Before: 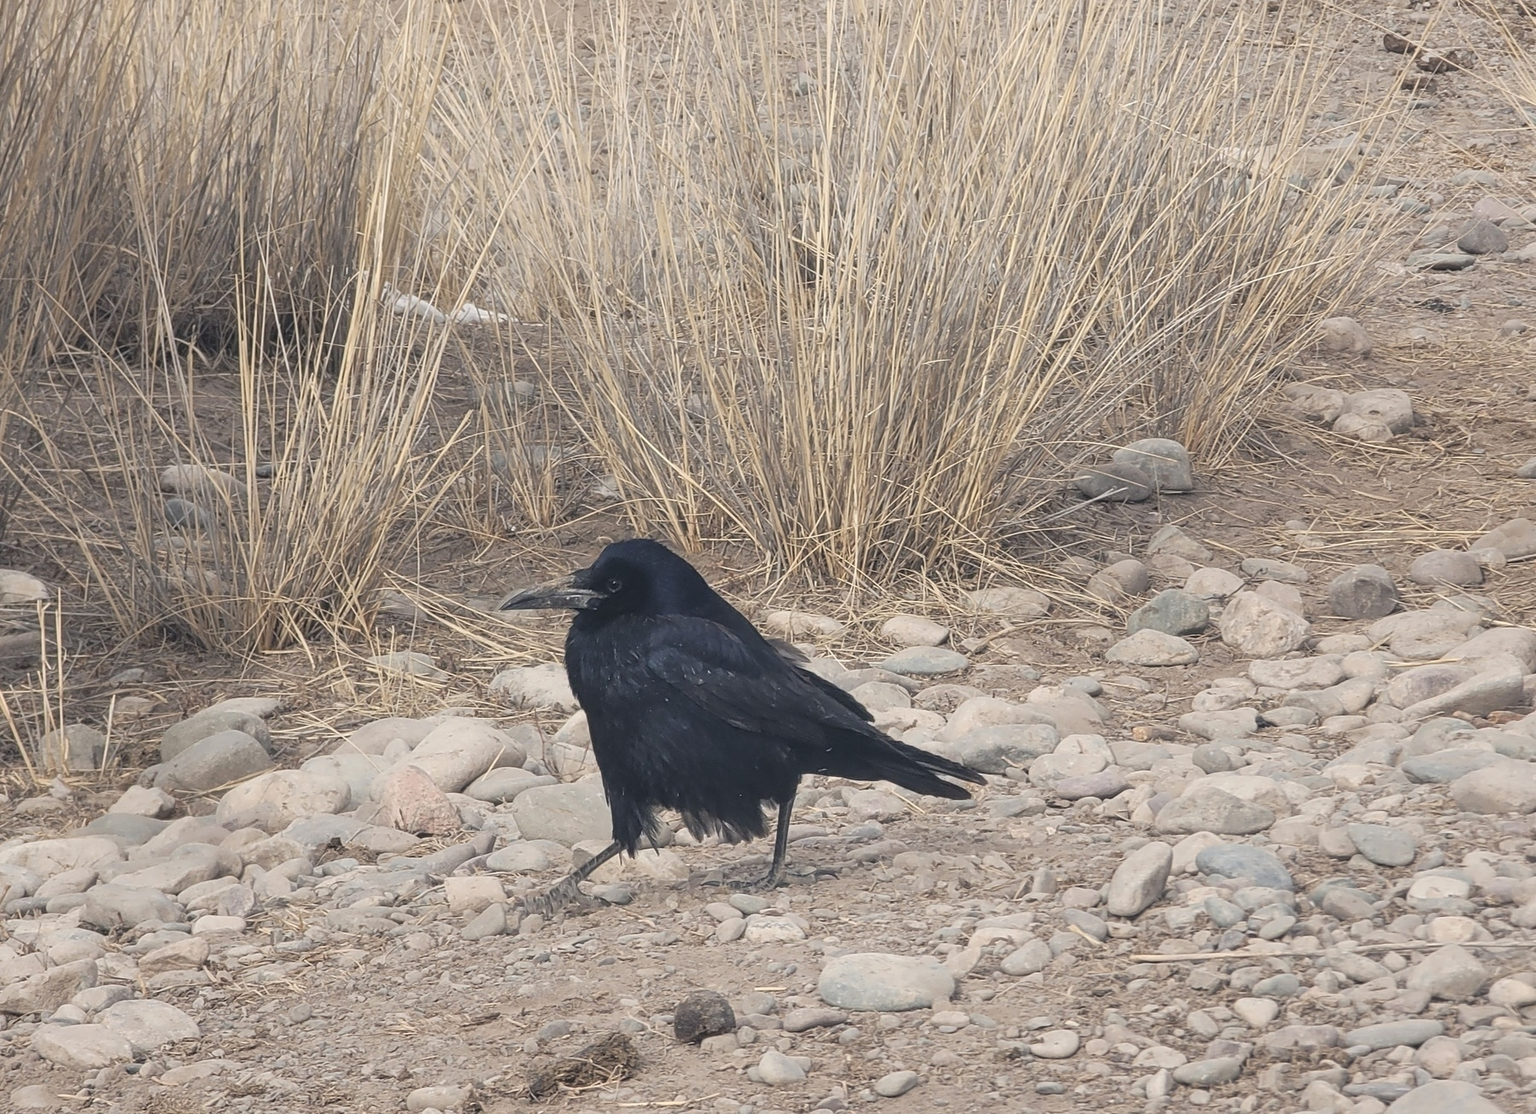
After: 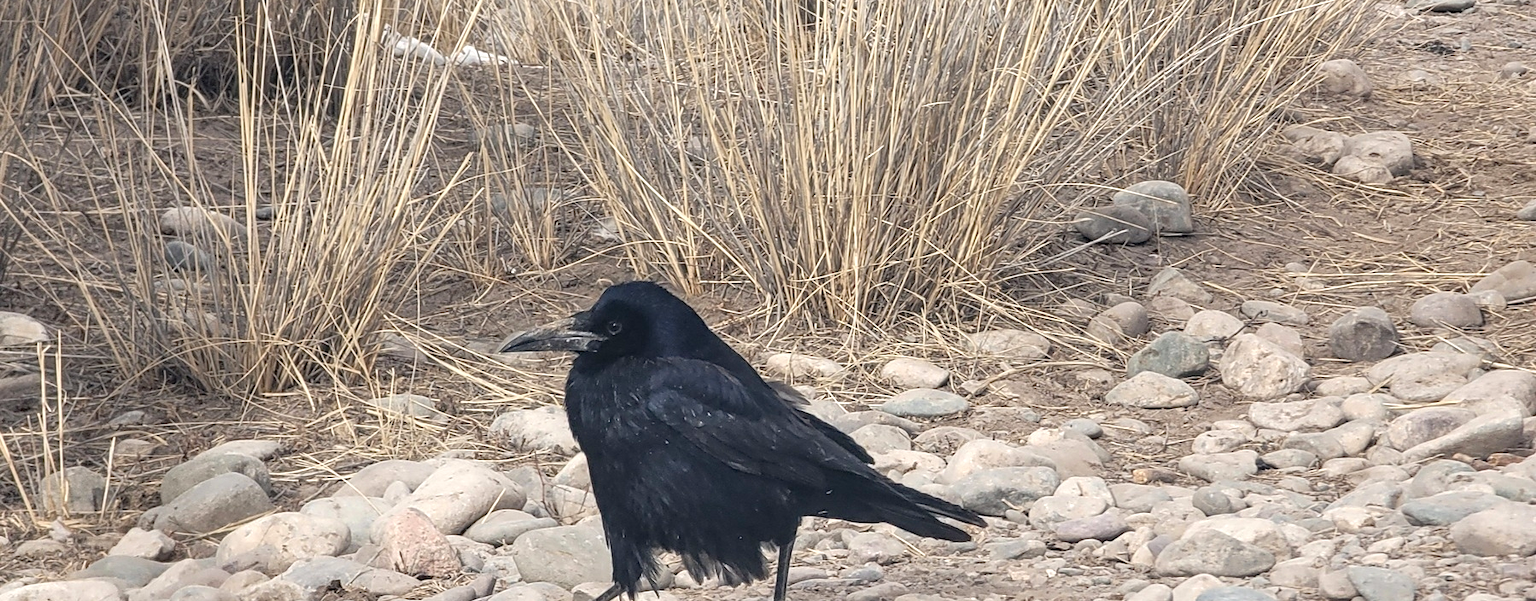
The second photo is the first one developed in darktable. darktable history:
haze removal: compatibility mode true, adaptive false
crop and rotate: top 23.156%, bottom 22.851%
local contrast: highlights 85%, shadows 81%
exposure: black level correction 0.002, exposure 0.296 EV, compensate highlight preservation false
